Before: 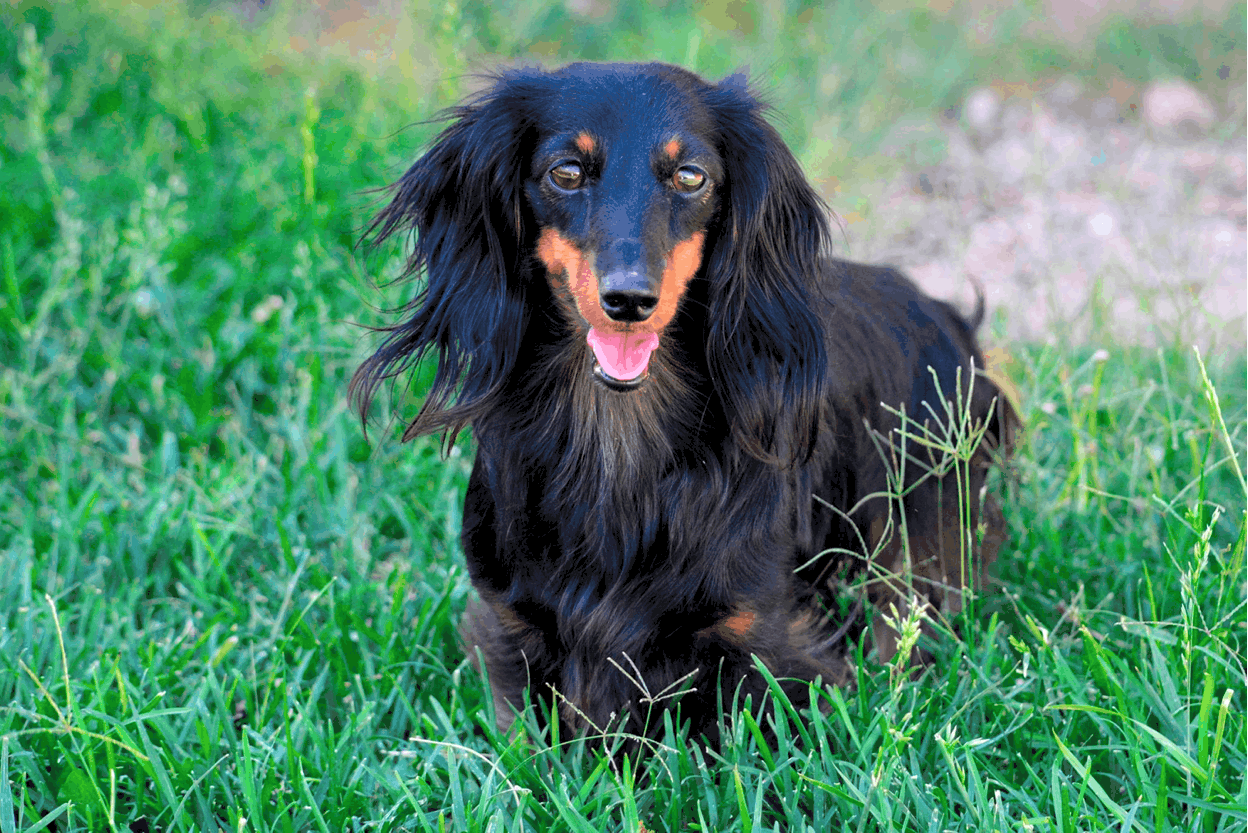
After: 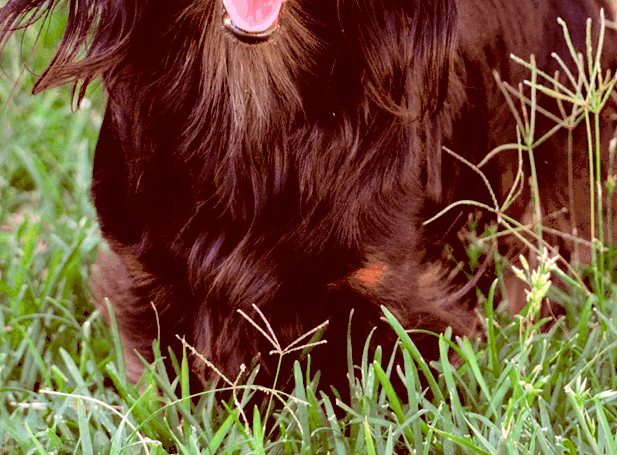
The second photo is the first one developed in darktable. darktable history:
tone equalizer: -8 EV -0.417 EV, -7 EV -0.389 EV, -6 EV -0.333 EV, -5 EV -0.222 EV, -3 EV 0.222 EV, -2 EV 0.333 EV, -1 EV 0.389 EV, +0 EV 0.417 EV, edges refinement/feathering 500, mask exposure compensation -1.57 EV, preserve details no
crop: left 29.672%, top 41.786%, right 20.851%, bottom 3.487%
tone curve: curves: ch0 [(0.047, 0) (0.292, 0.352) (0.657, 0.678) (1, 0.958)], color space Lab, linked channels, preserve colors none
color correction: highlights a* 9.03, highlights b* 8.71, shadows a* 40, shadows b* 40, saturation 0.8
